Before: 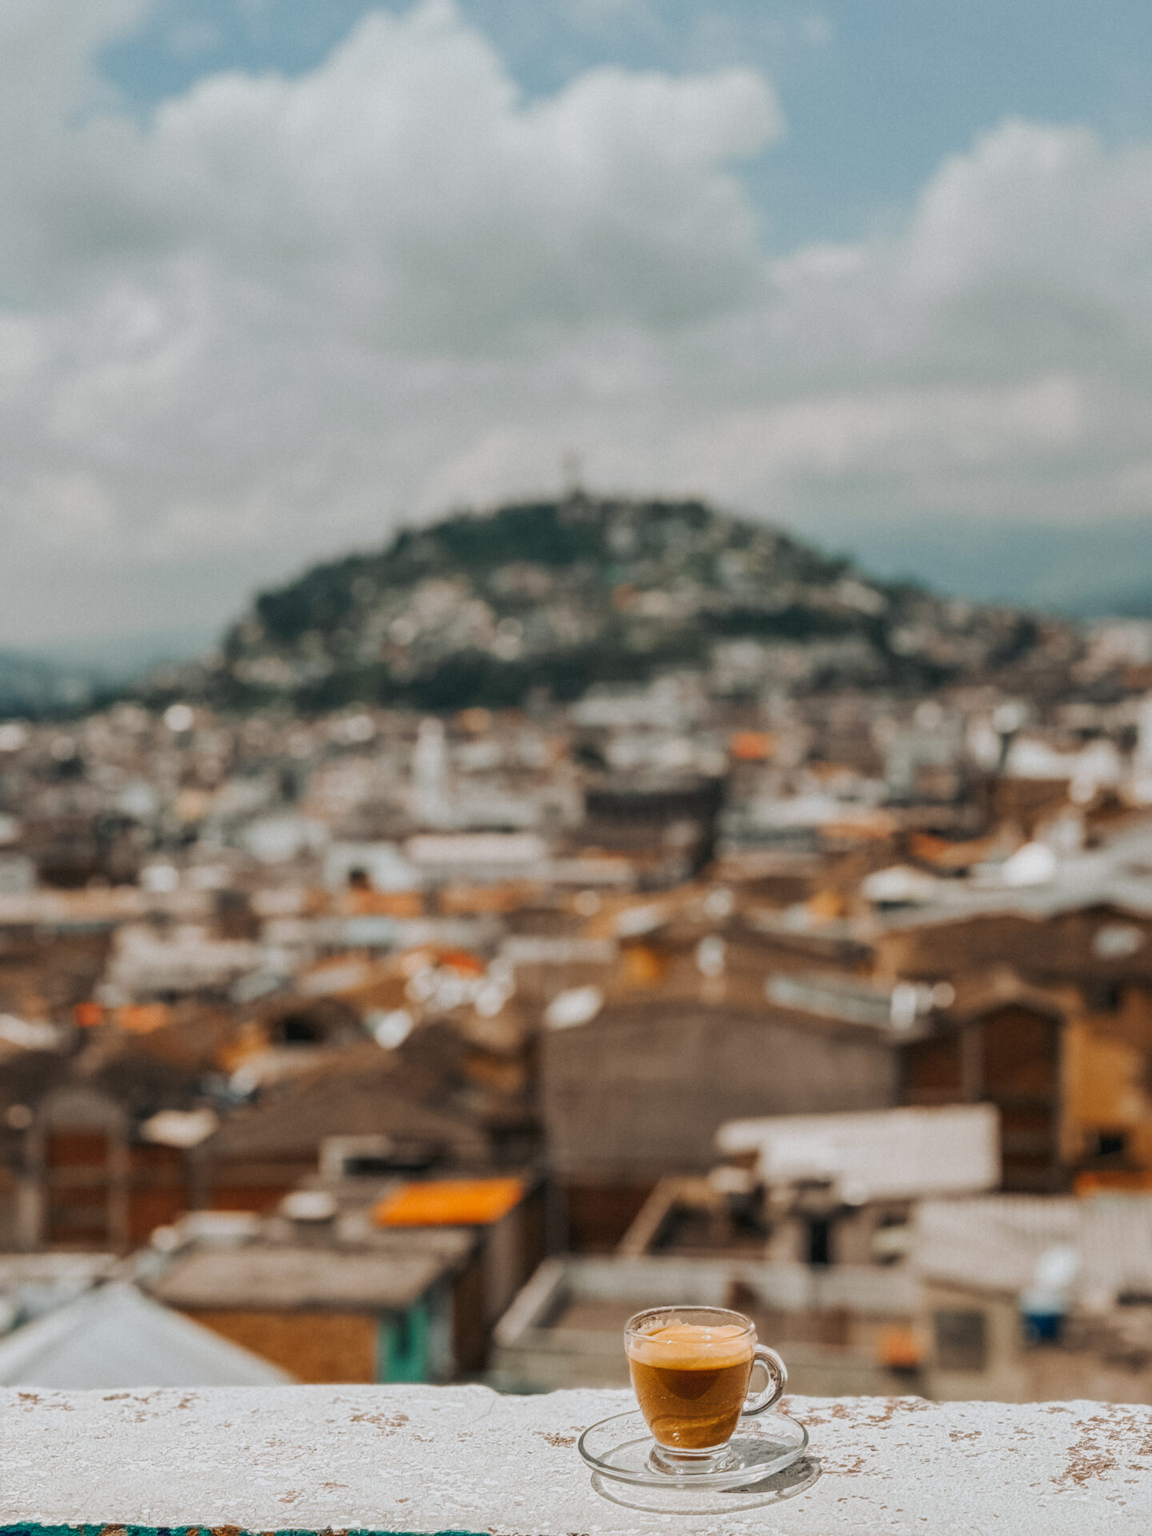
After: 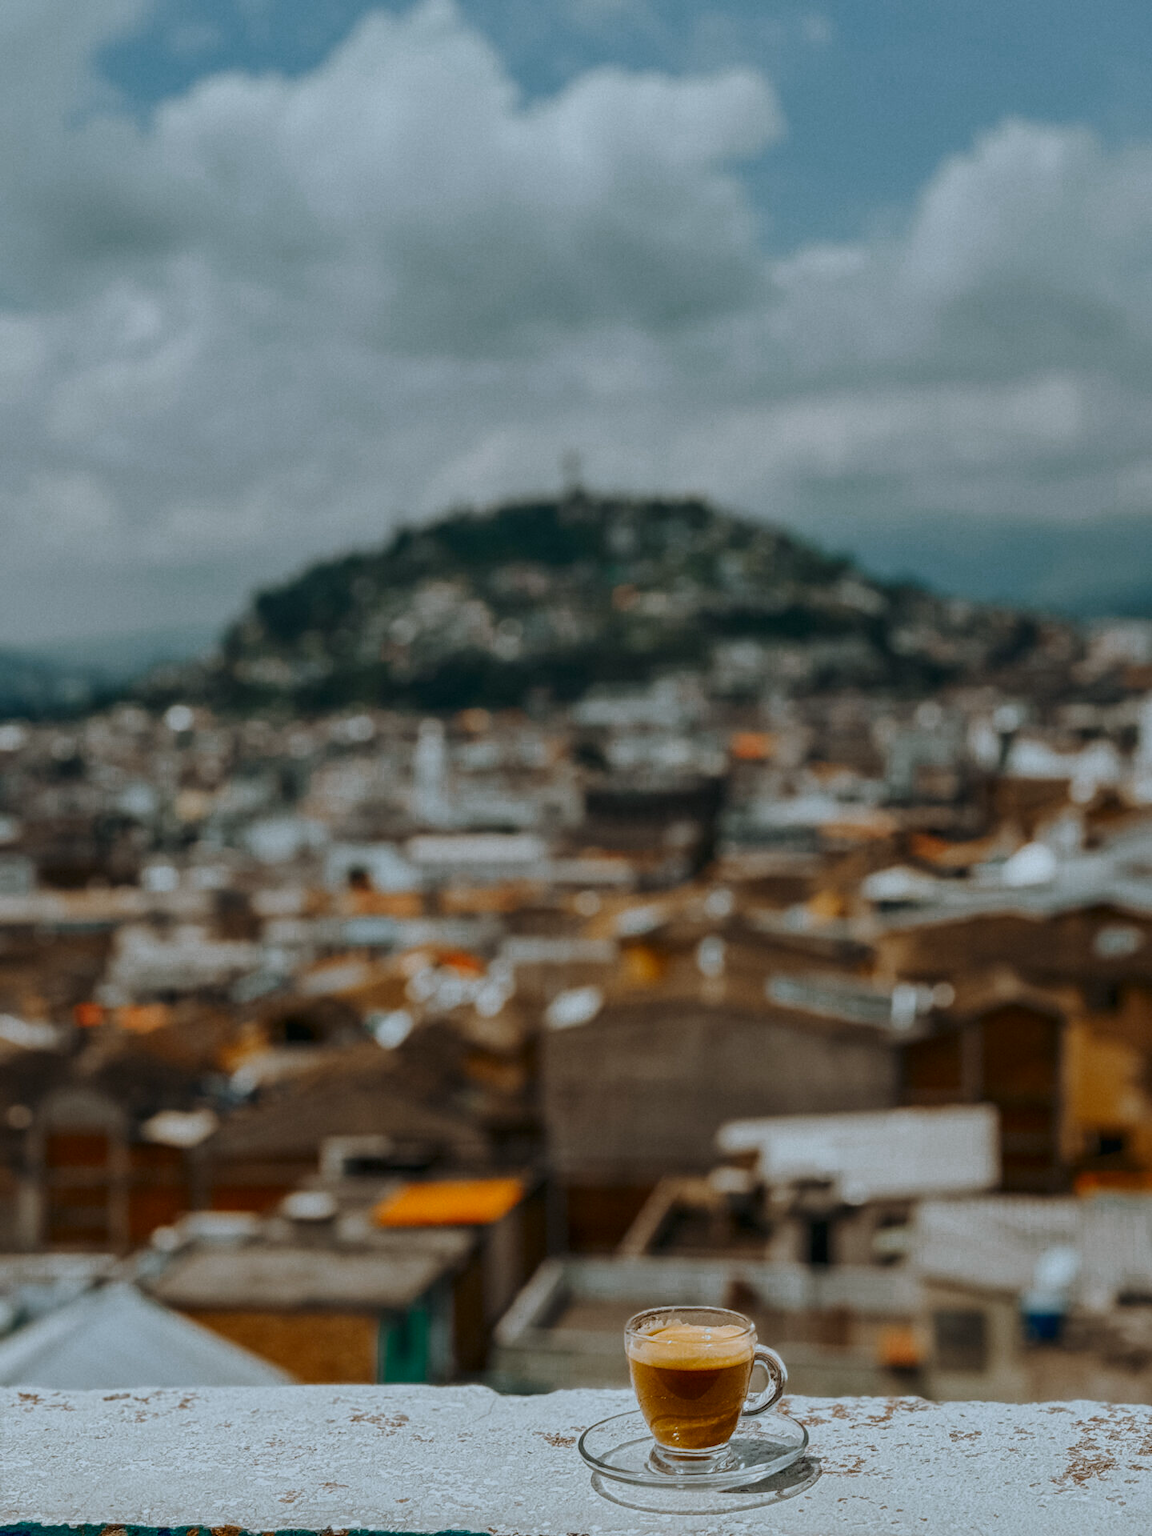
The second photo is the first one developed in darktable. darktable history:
white balance: red 0.925, blue 1.046
contrast brightness saturation: brightness -0.2, saturation 0.08
shadows and highlights: shadows 25, highlights -25
color zones: curves: ch0 [(0.25, 0.5) (0.347, 0.092) (0.75, 0.5)]; ch1 [(0.25, 0.5) (0.33, 0.51) (0.75, 0.5)]
